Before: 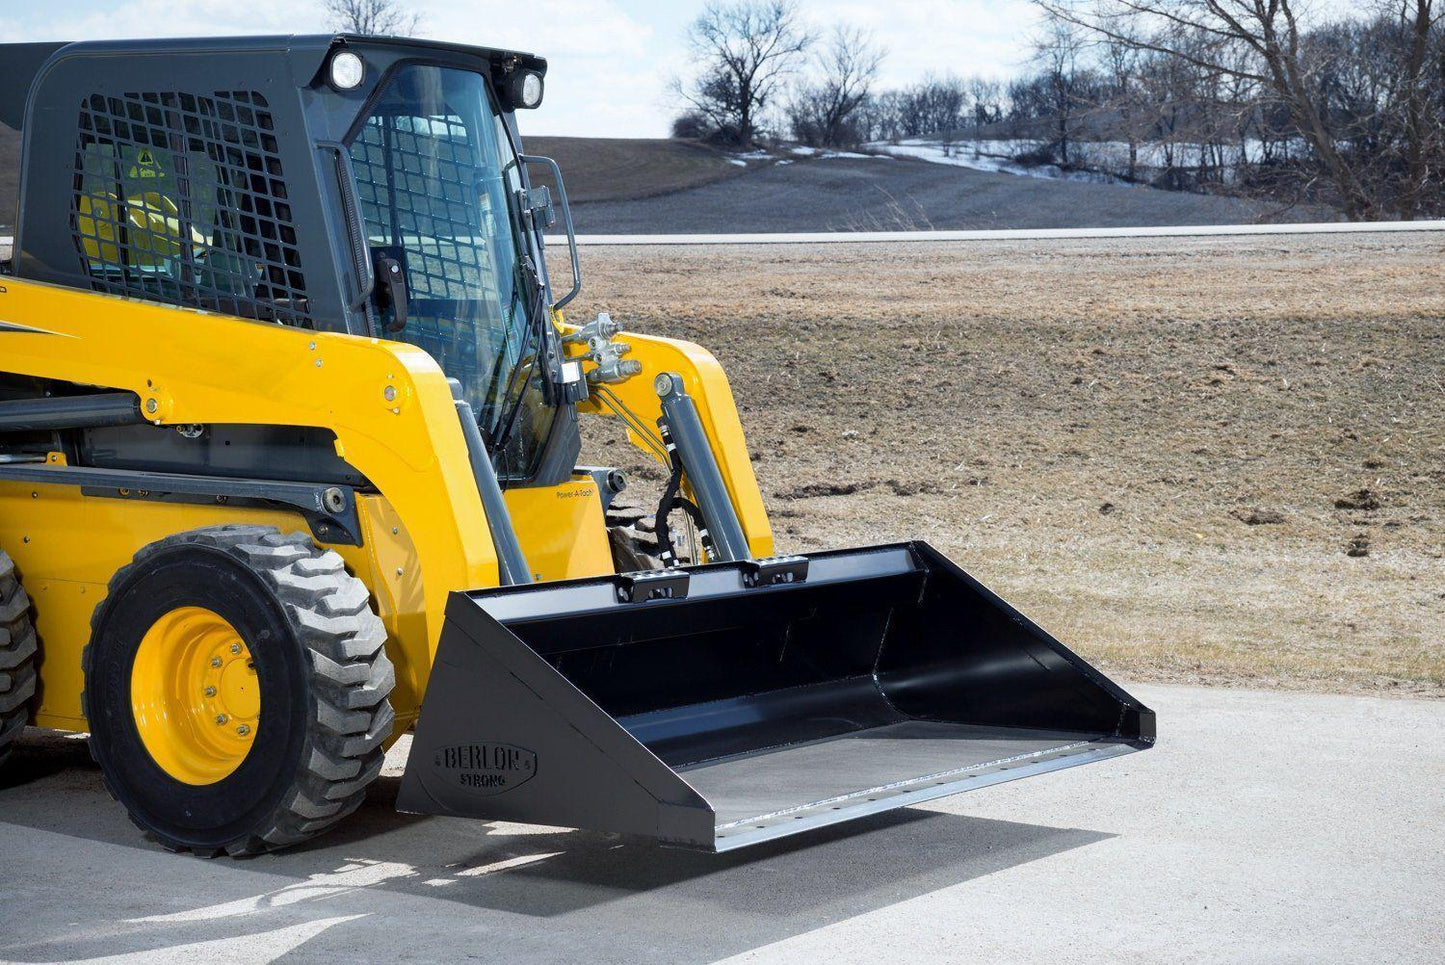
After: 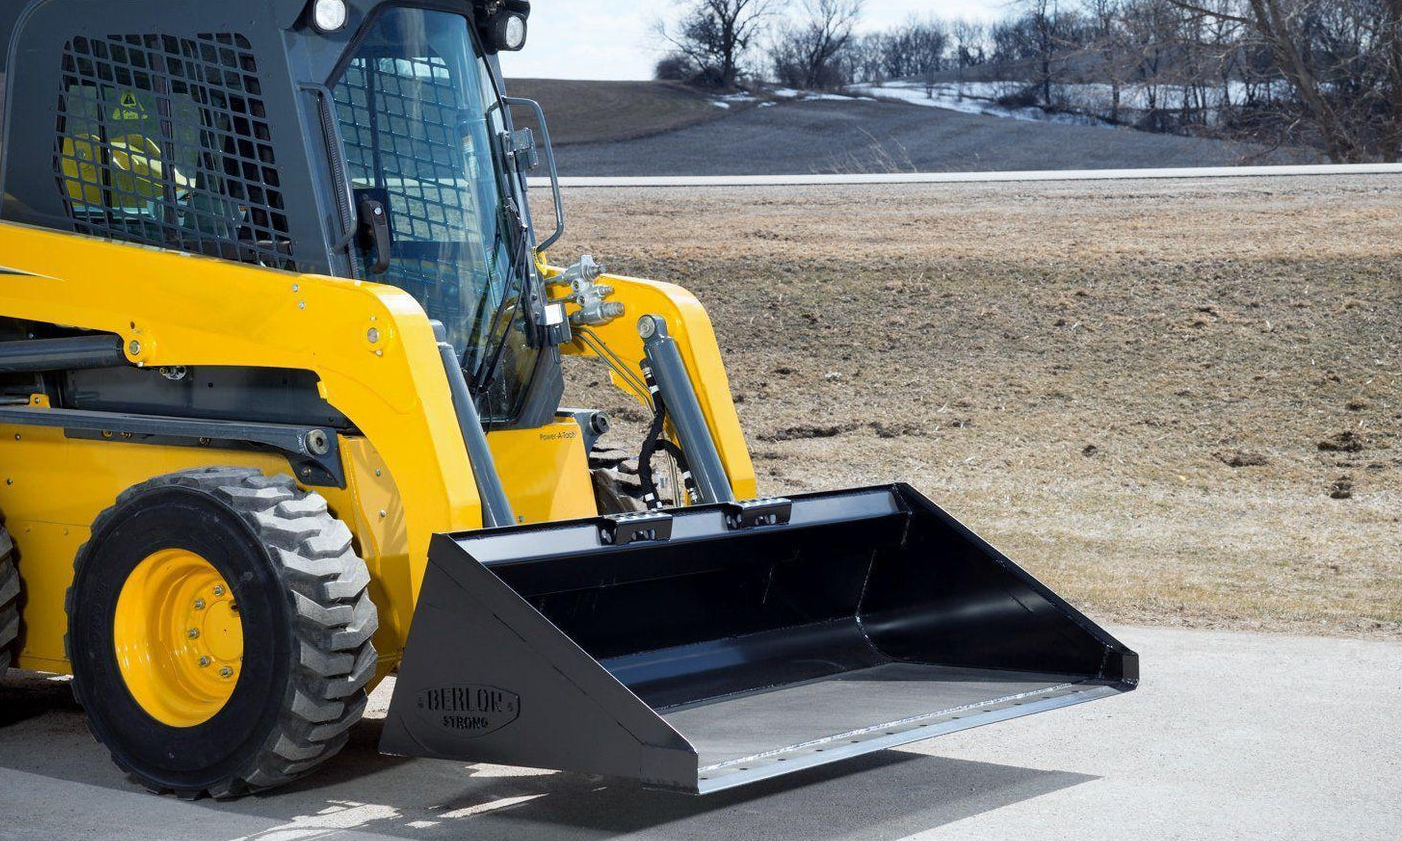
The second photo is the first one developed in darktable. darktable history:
crop: left 1.214%, top 6.113%, right 1.716%, bottom 6.665%
